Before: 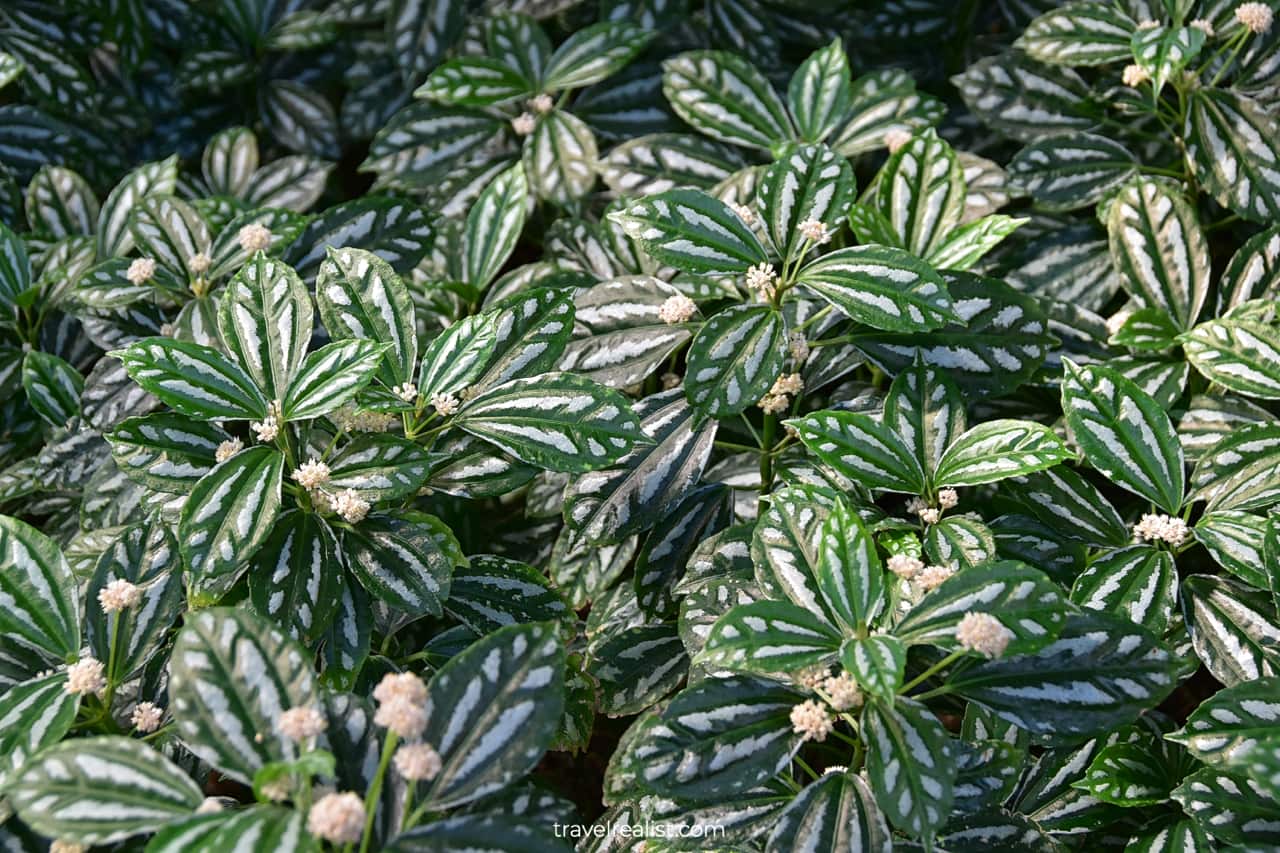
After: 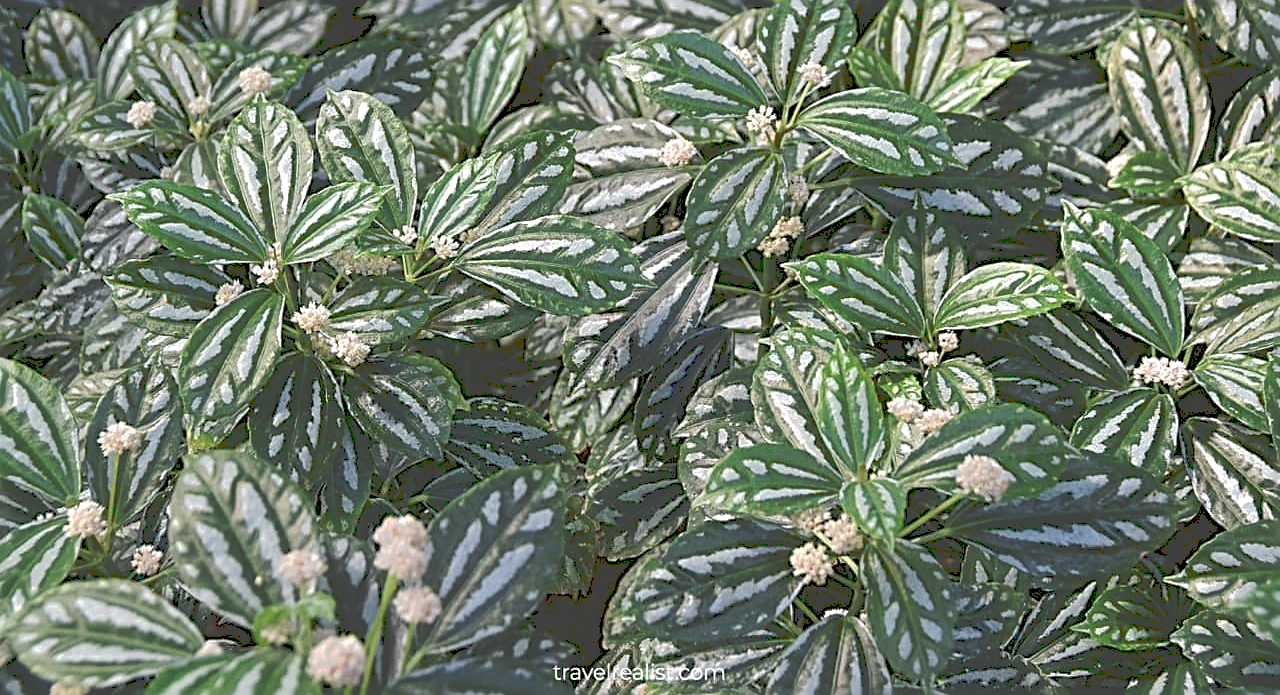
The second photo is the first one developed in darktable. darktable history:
color contrast: green-magenta contrast 0.96
tone curve: curves: ch0 [(0, 0) (0.003, 0.264) (0.011, 0.264) (0.025, 0.265) (0.044, 0.269) (0.069, 0.273) (0.1, 0.28) (0.136, 0.292) (0.177, 0.309) (0.224, 0.336) (0.277, 0.371) (0.335, 0.412) (0.399, 0.469) (0.468, 0.533) (0.543, 0.595) (0.623, 0.66) (0.709, 0.73) (0.801, 0.8) (0.898, 0.854) (1, 1)], preserve colors none
crop and rotate: top 18.507%
sharpen: radius 2.676, amount 0.669
